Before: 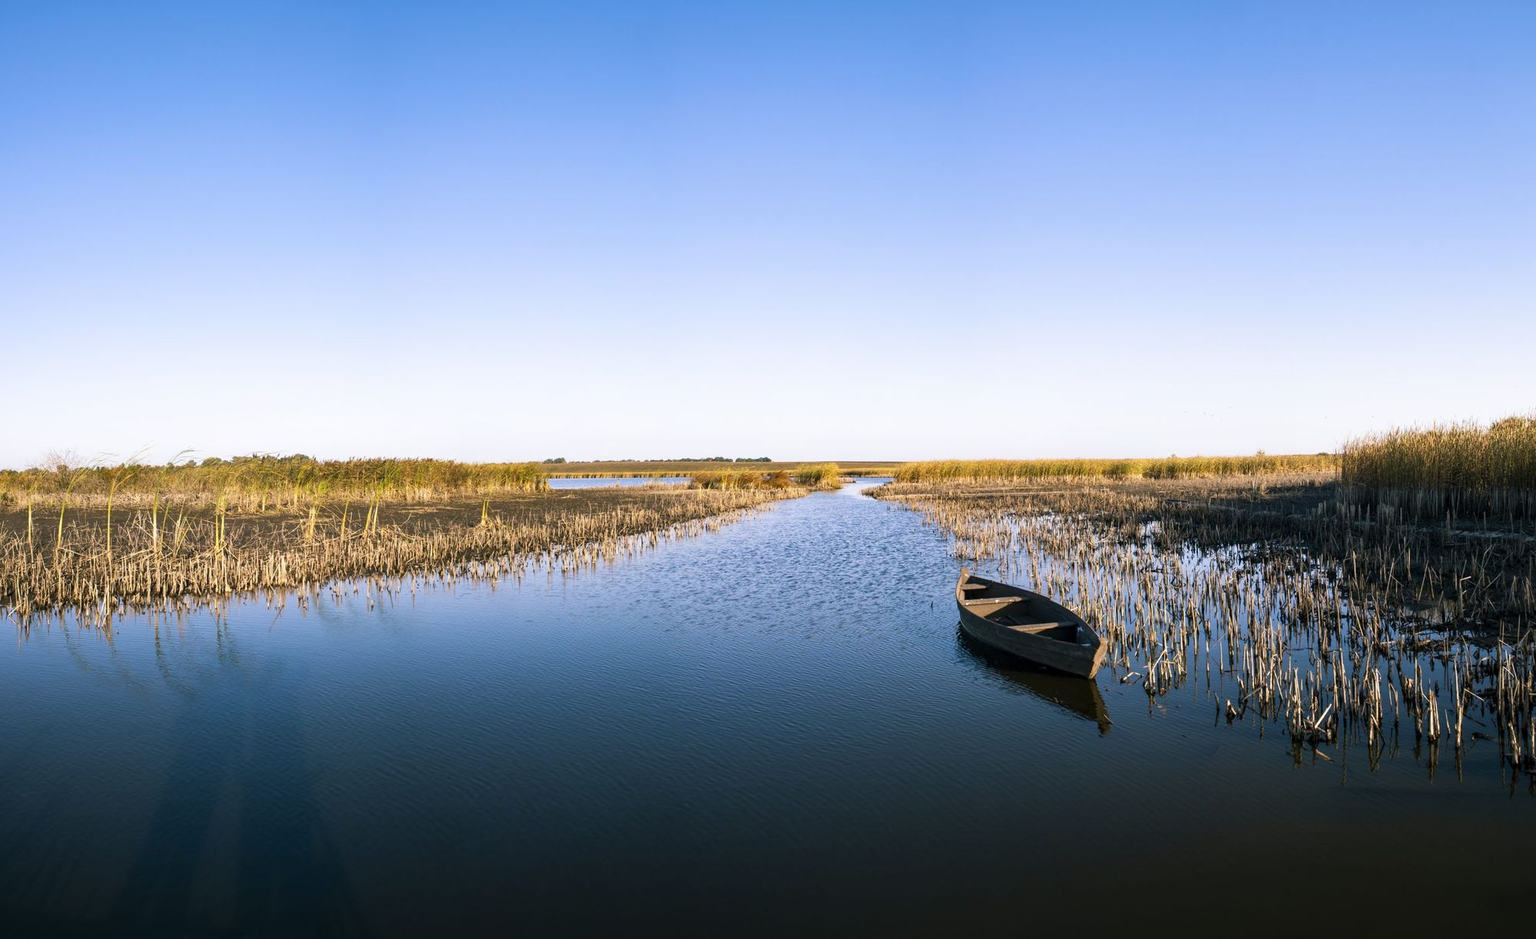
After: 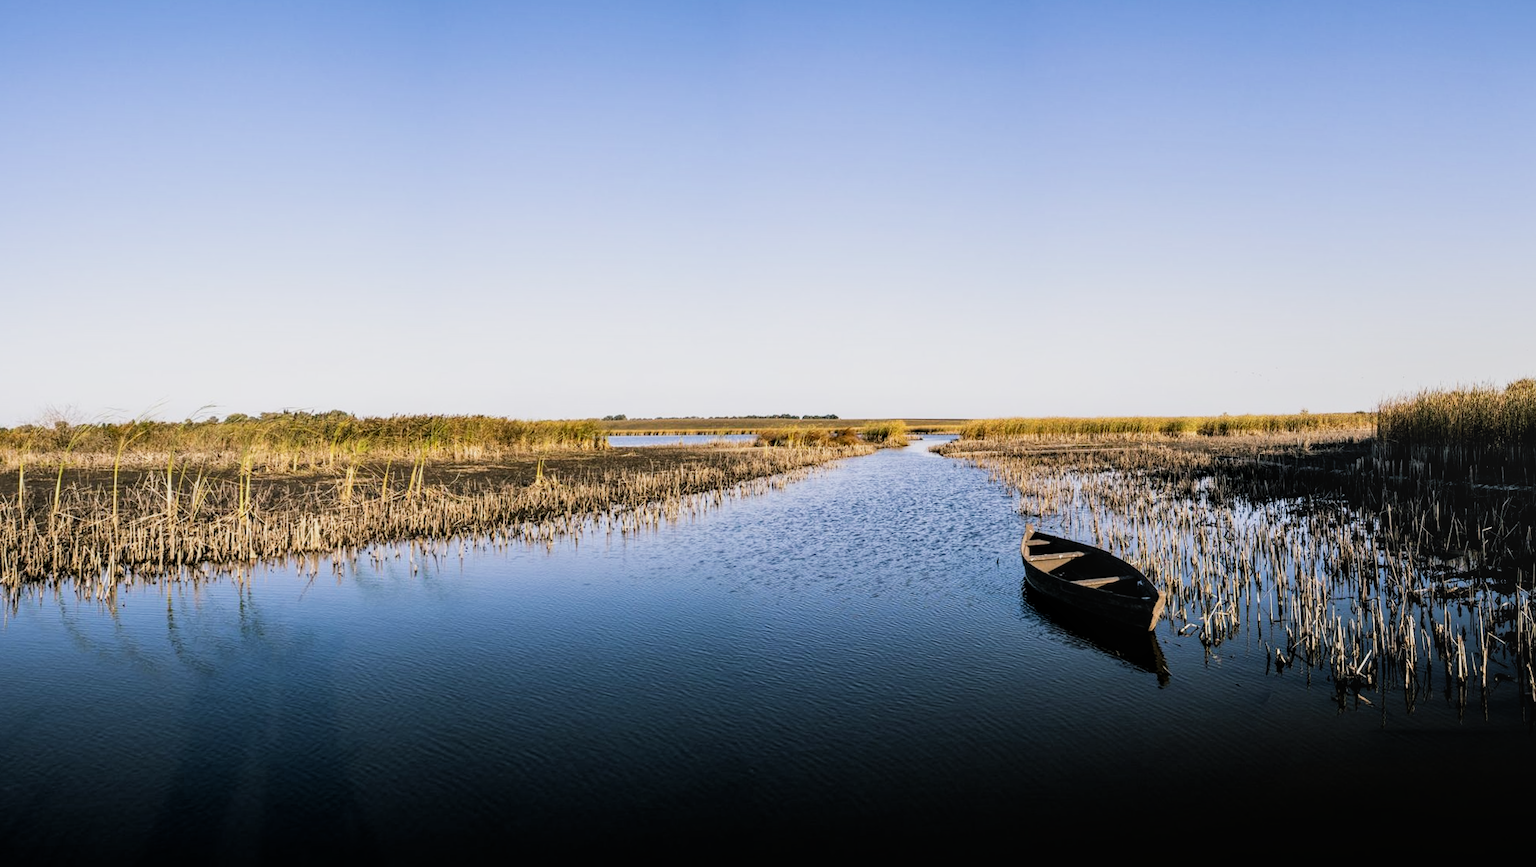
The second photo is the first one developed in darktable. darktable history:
local contrast: on, module defaults
filmic rgb: black relative exposure -5 EV, white relative exposure 3.5 EV, hardness 3.19, contrast 1.2, highlights saturation mix -50%
rotate and perspective: rotation -0.013°, lens shift (vertical) -0.027, lens shift (horizontal) 0.178, crop left 0.016, crop right 0.989, crop top 0.082, crop bottom 0.918
